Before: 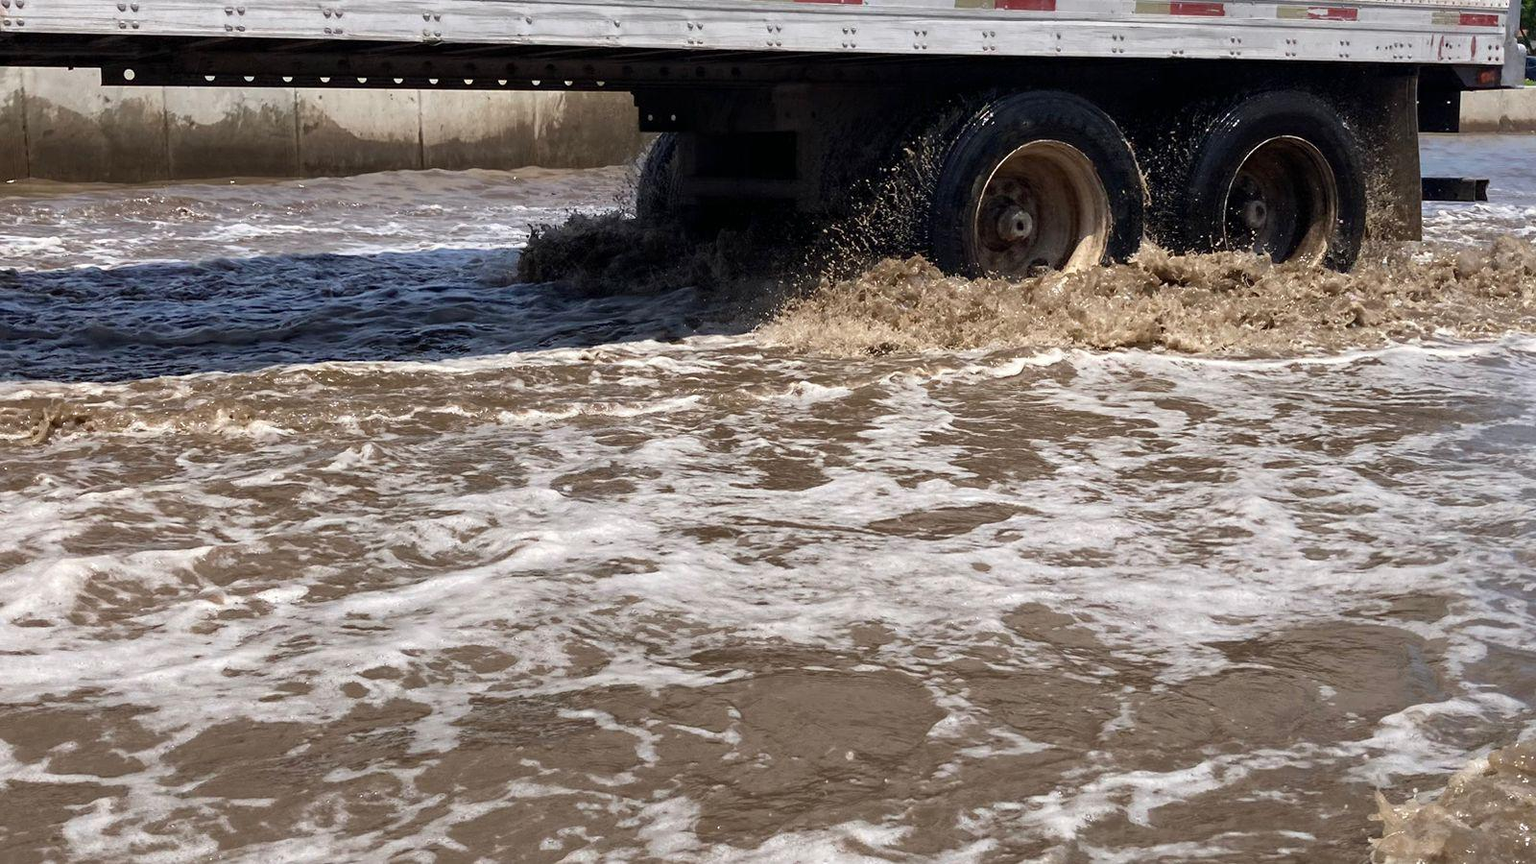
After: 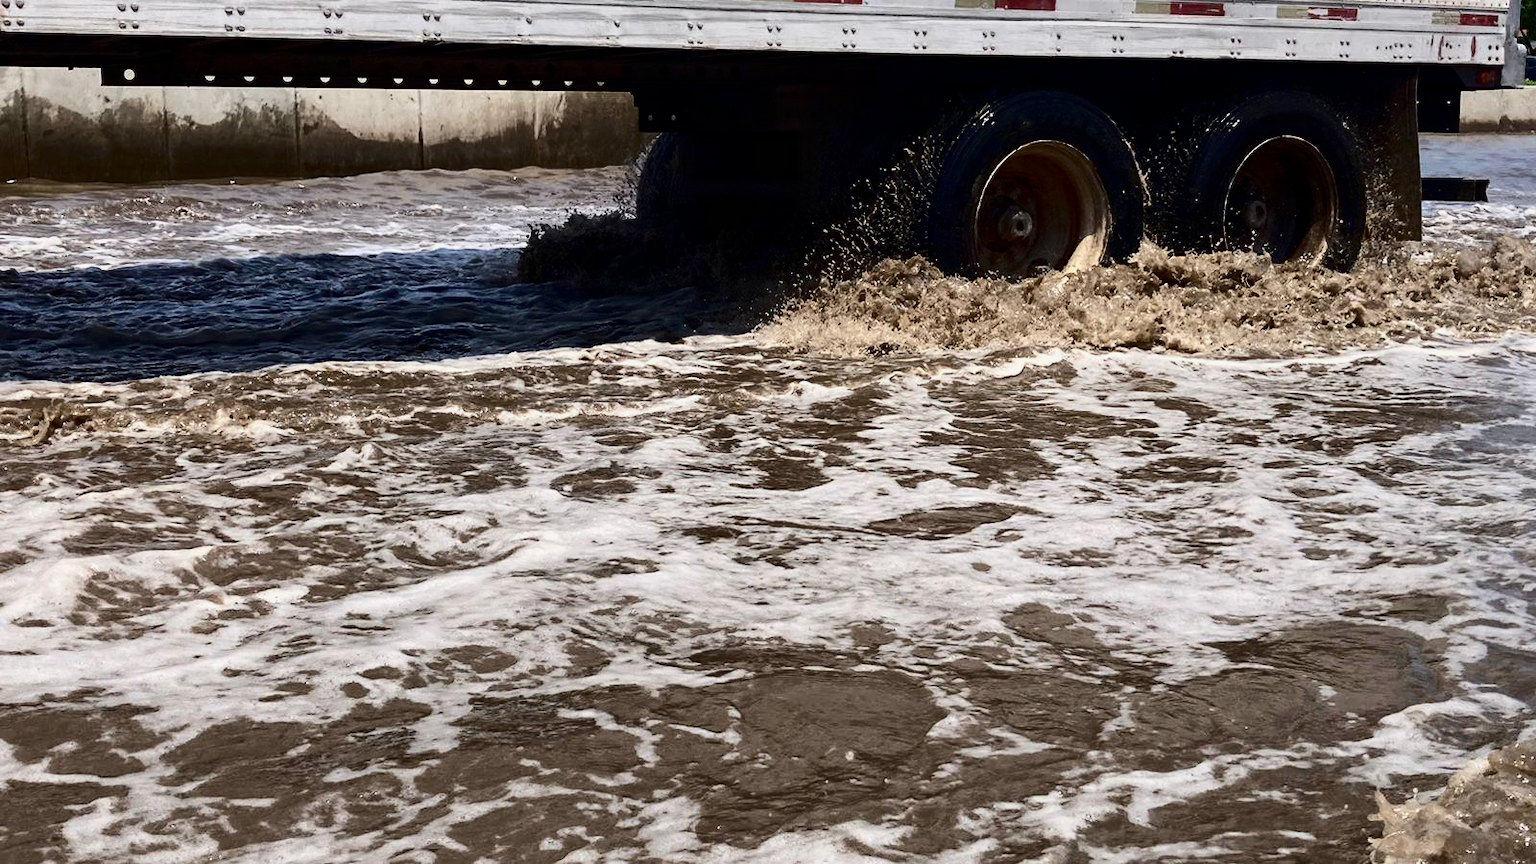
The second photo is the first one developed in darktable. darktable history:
shadows and highlights: shadows -20.62, white point adjustment -2.13, highlights -34.88
color correction: highlights b* -0.04, saturation 0.821
contrast brightness saturation: contrast 0.332, brightness -0.078, saturation 0.167
exposure: compensate exposure bias true, compensate highlight preservation false
